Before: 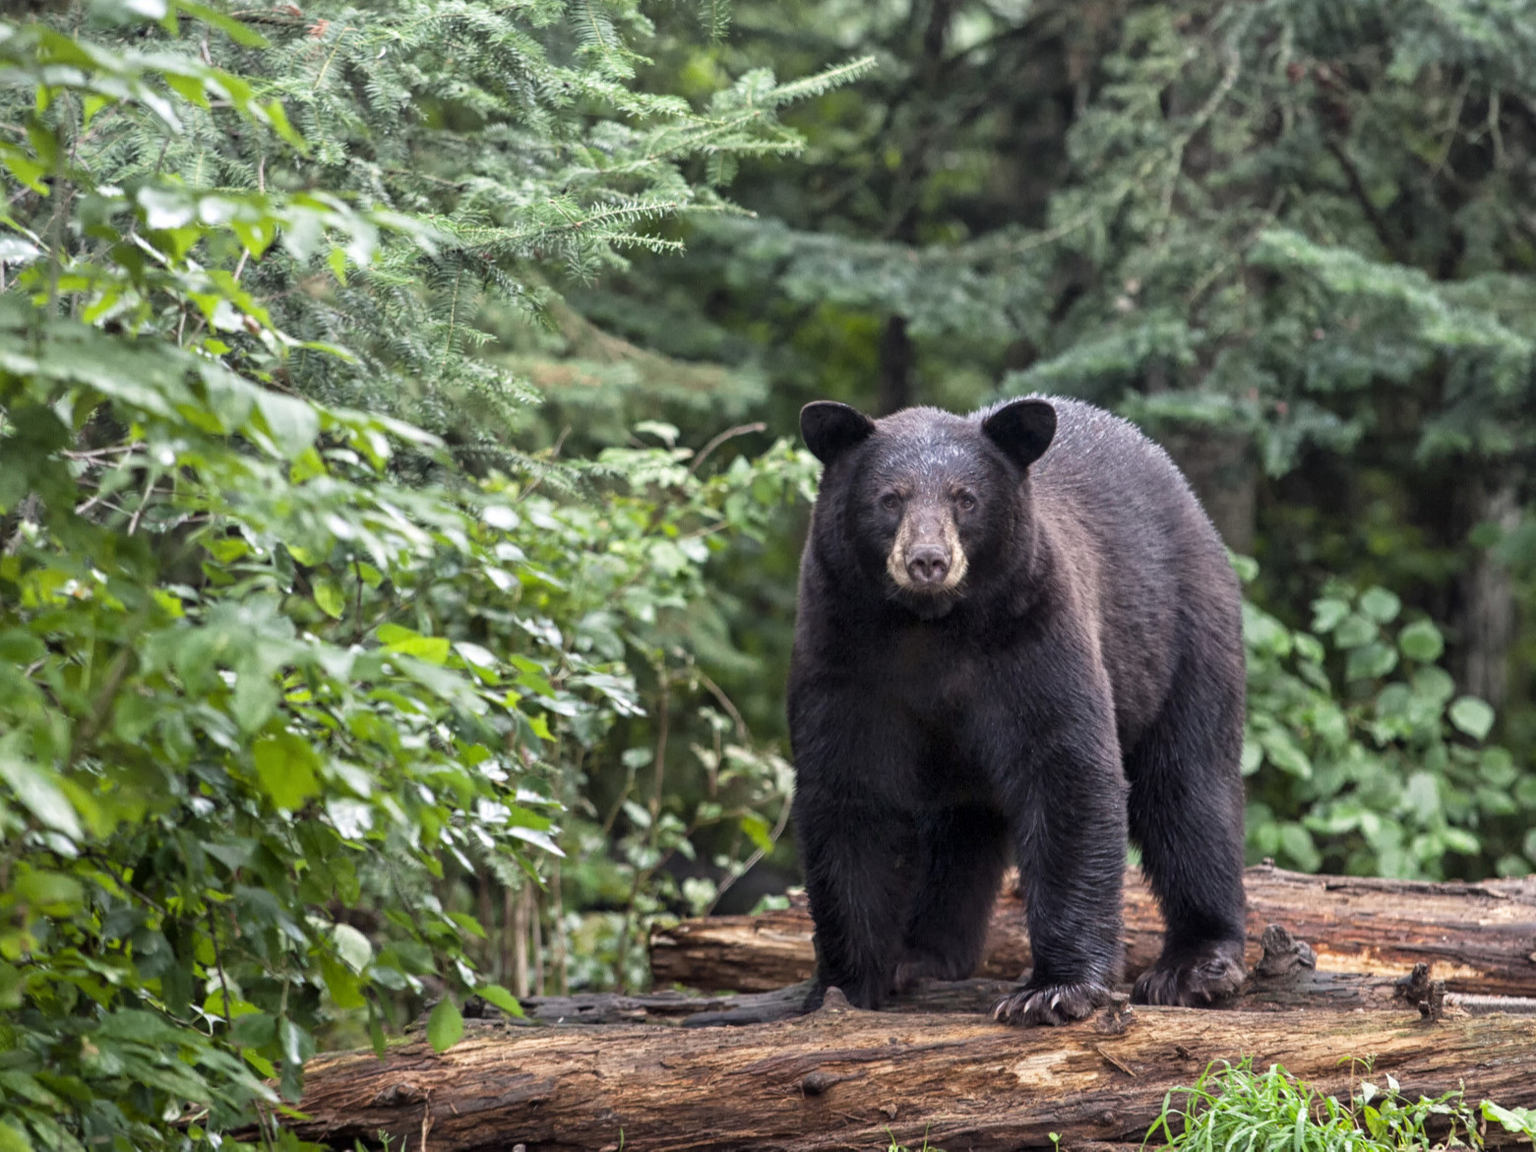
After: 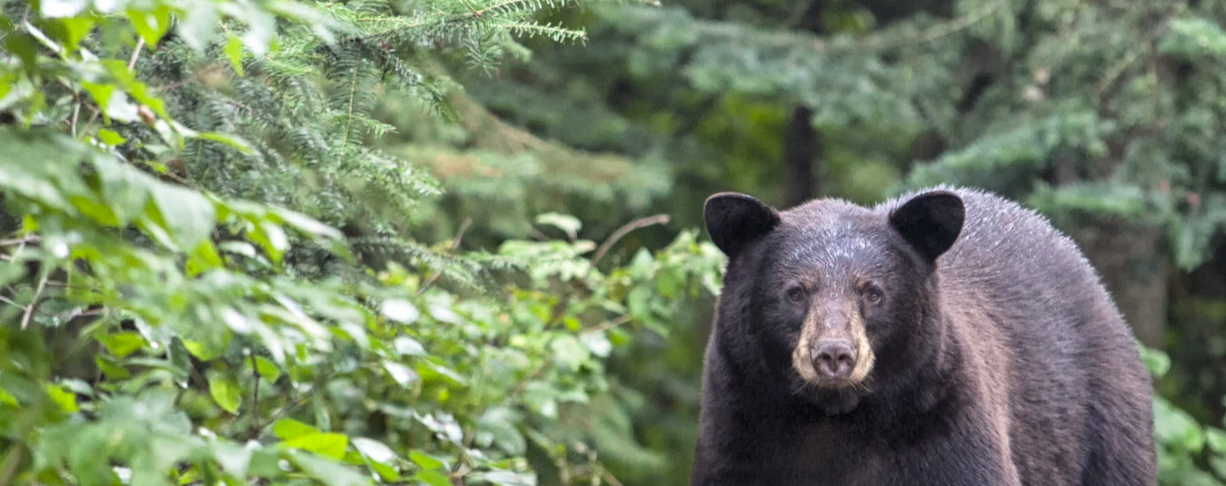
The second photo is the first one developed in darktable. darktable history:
contrast brightness saturation: contrast 0.07, brightness 0.08, saturation 0.18
crop: left 7.036%, top 18.398%, right 14.379%, bottom 40.043%
